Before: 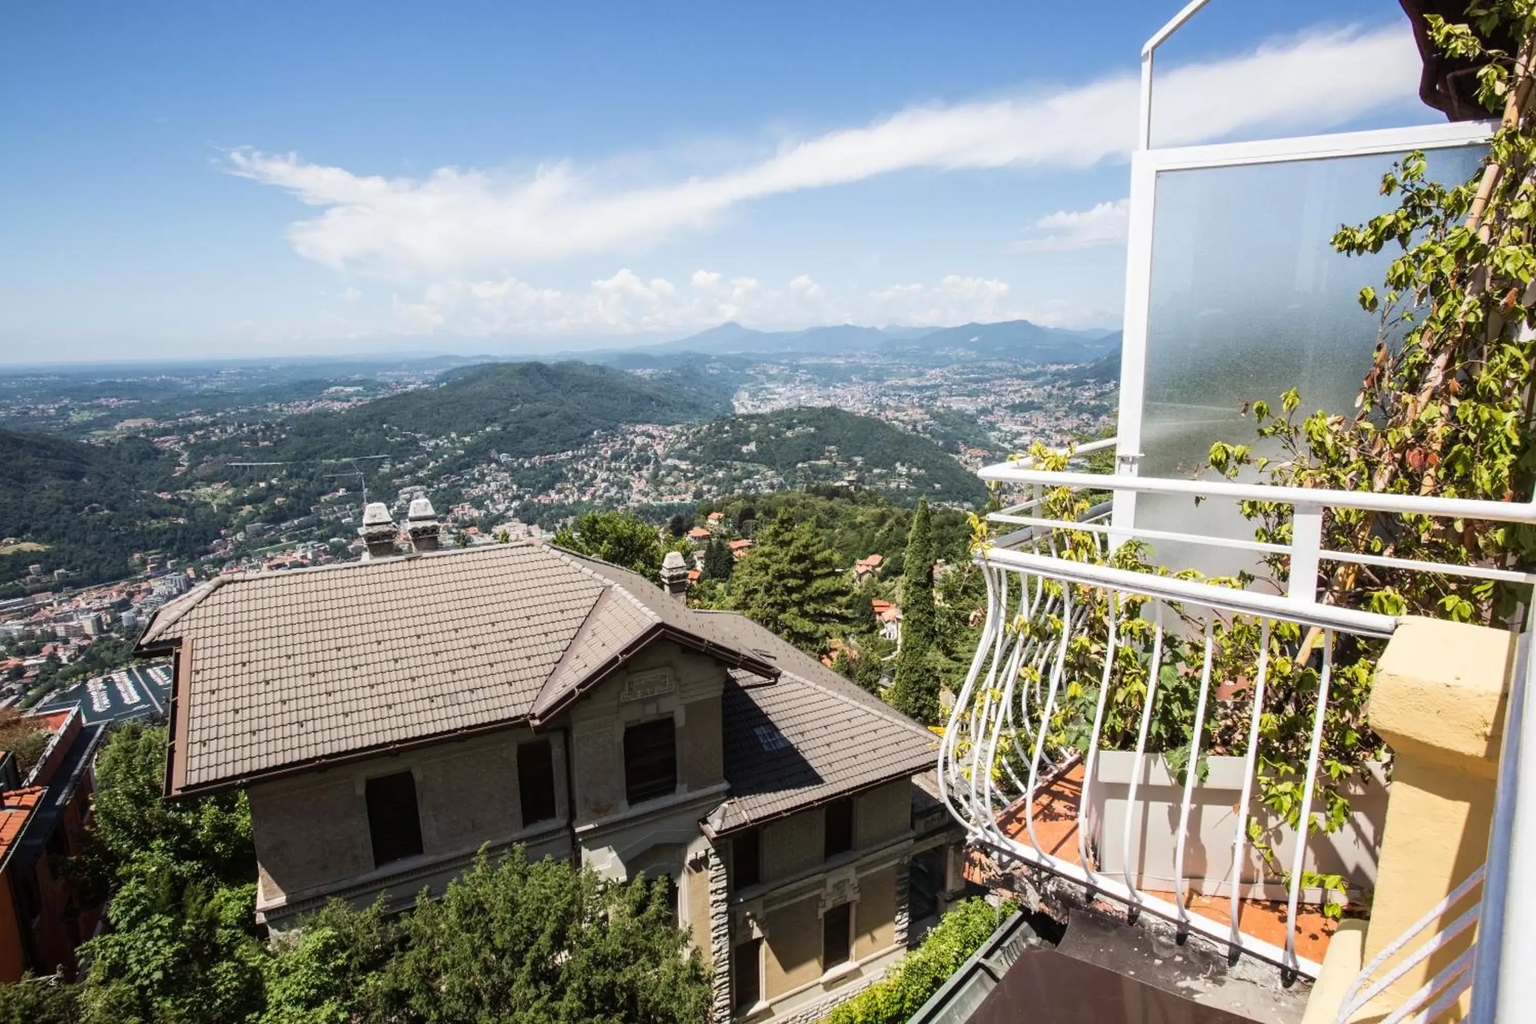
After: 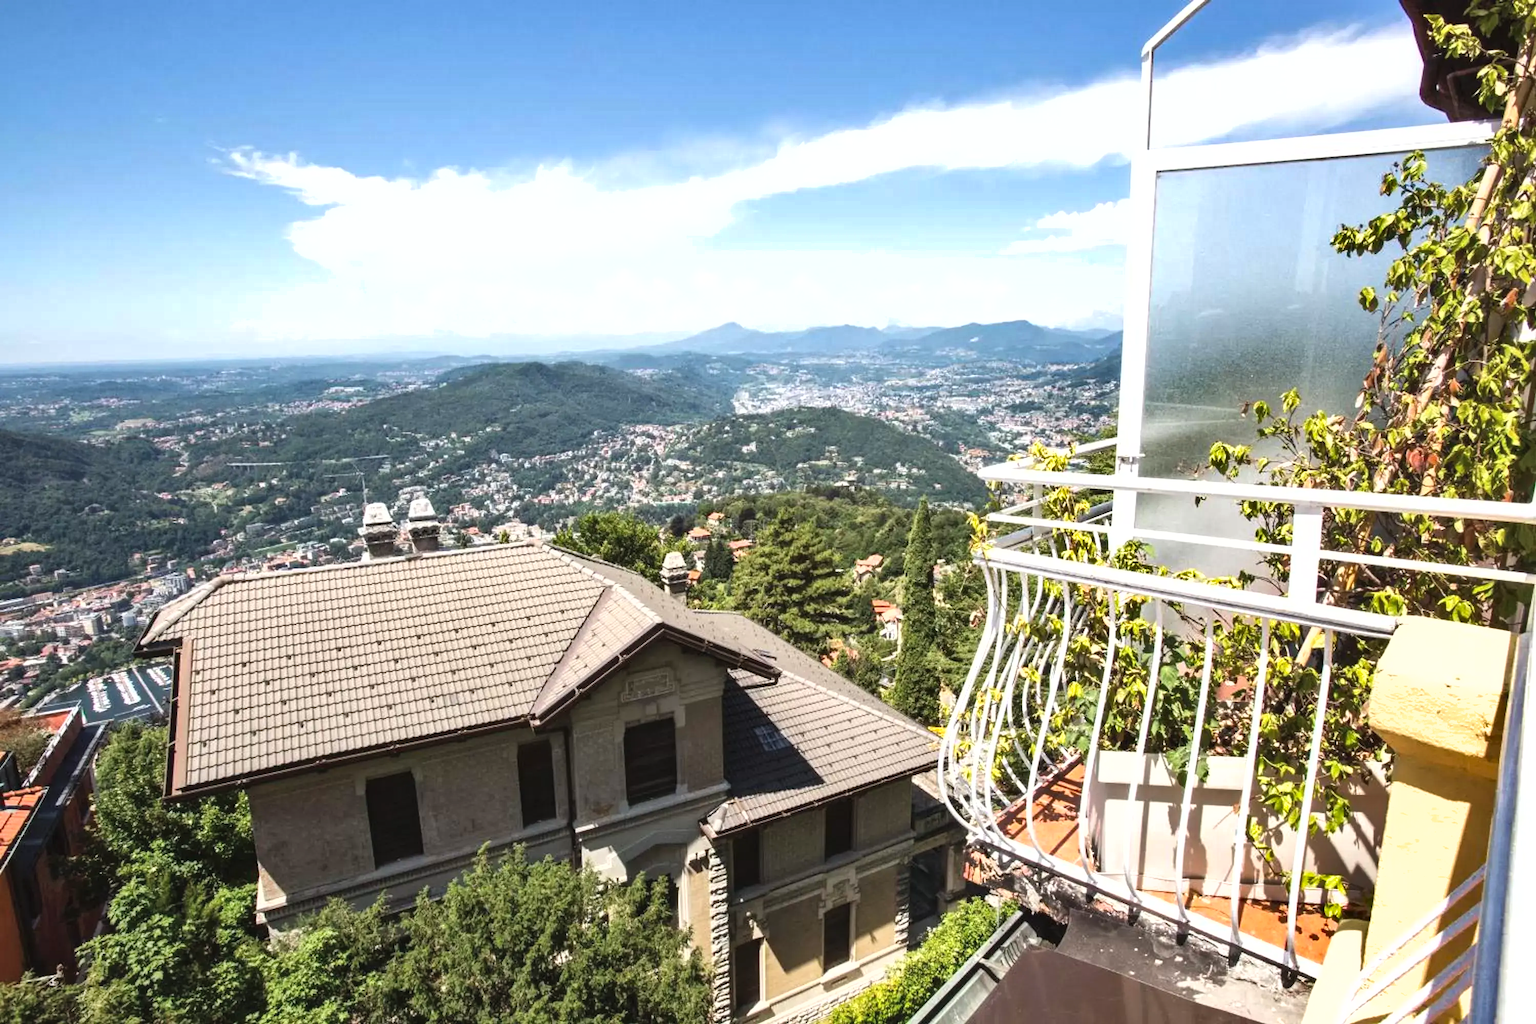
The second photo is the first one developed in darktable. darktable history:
exposure: black level correction -0.002, exposure 0.54 EV, compensate highlight preservation false
shadows and highlights: low approximation 0.01, soften with gaussian
